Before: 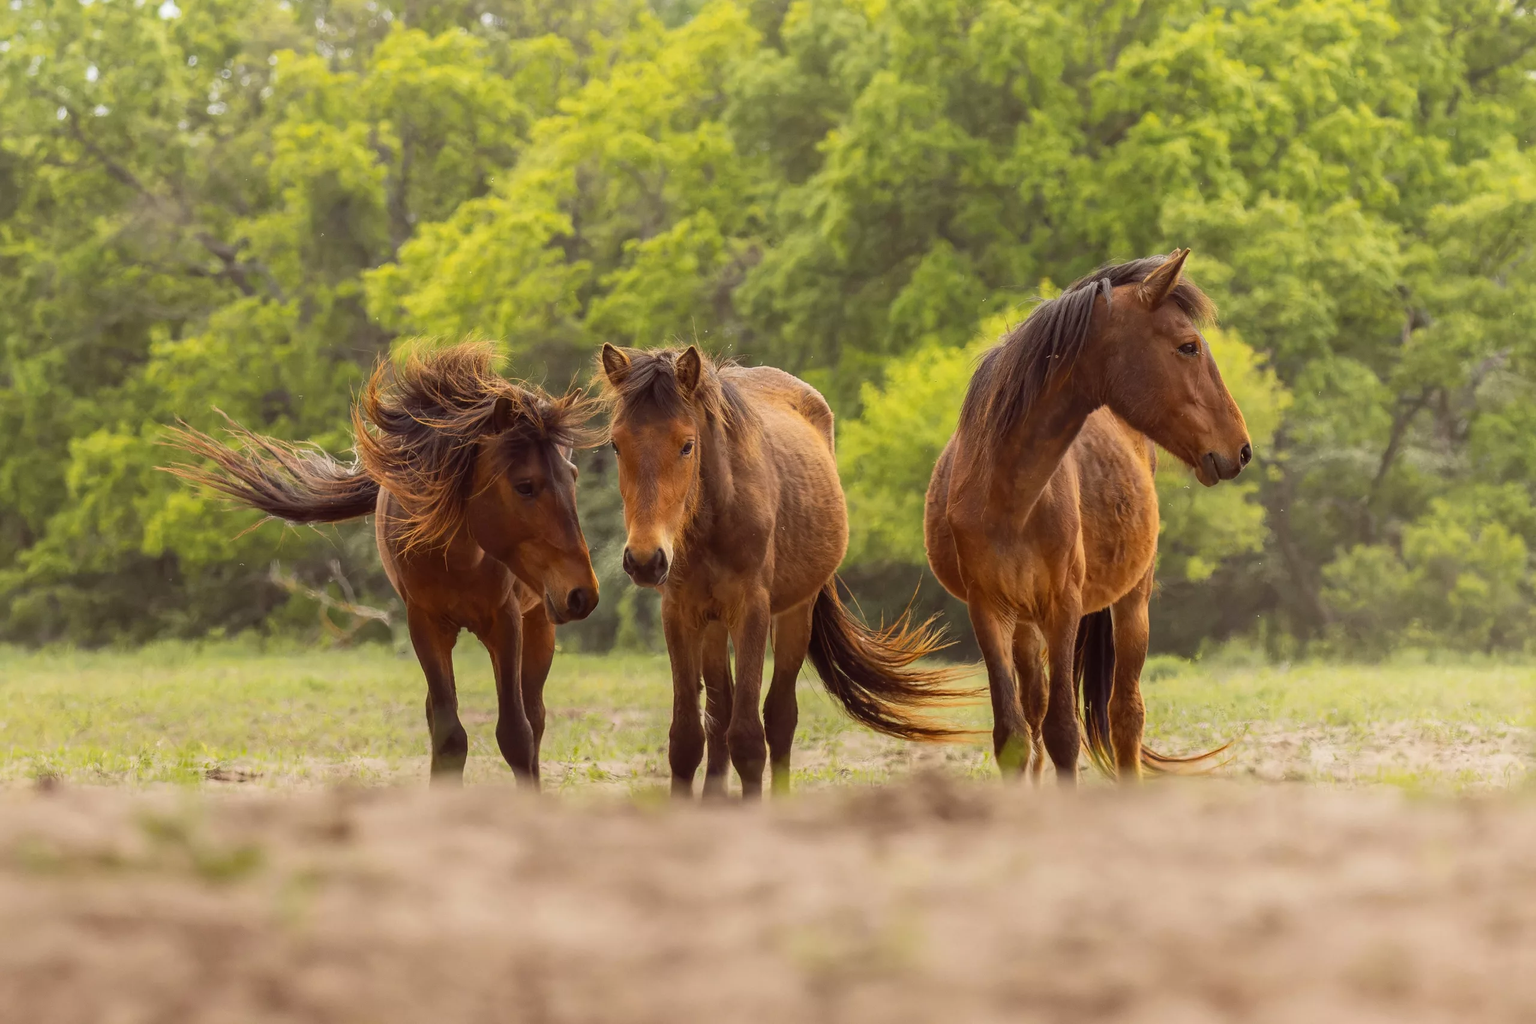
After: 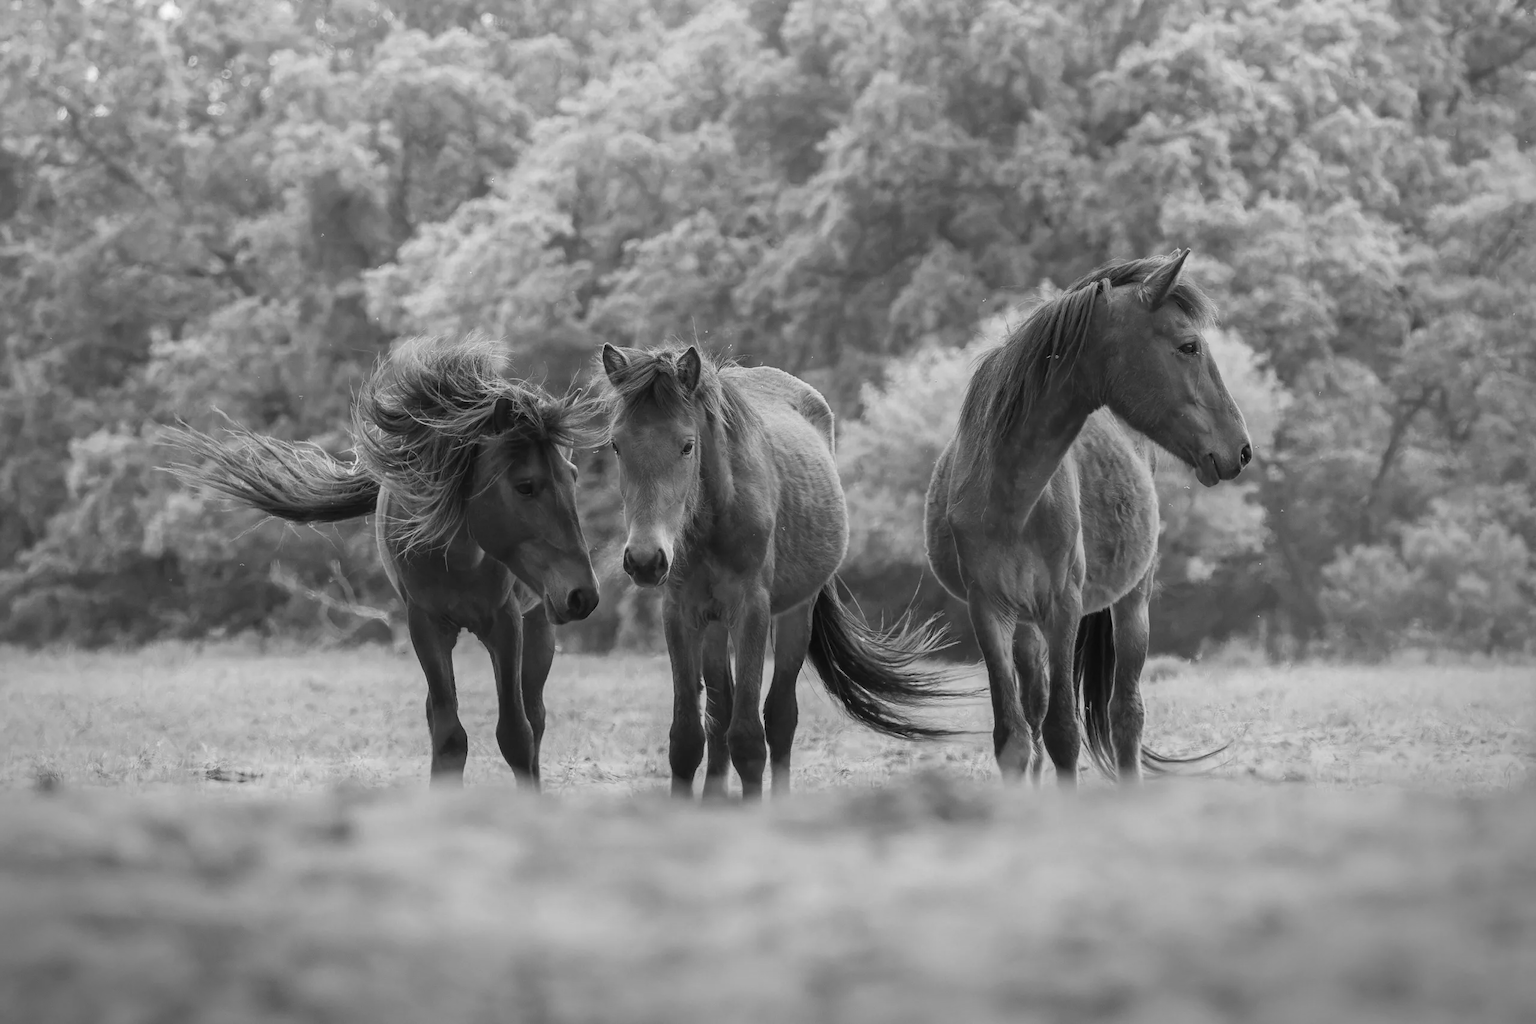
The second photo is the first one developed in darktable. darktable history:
vignetting: fall-off start 88.32%, fall-off radius 44.53%, center (-0.057, -0.353), width/height ratio 1.158, unbound false
color zones: curves: ch1 [(0, -0.014) (0.143, -0.013) (0.286, -0.013) (0.429, -0.016) (0.571, -0.019) (0.714, -0.015) (0.857, 0.002) (1, -0.014)]
